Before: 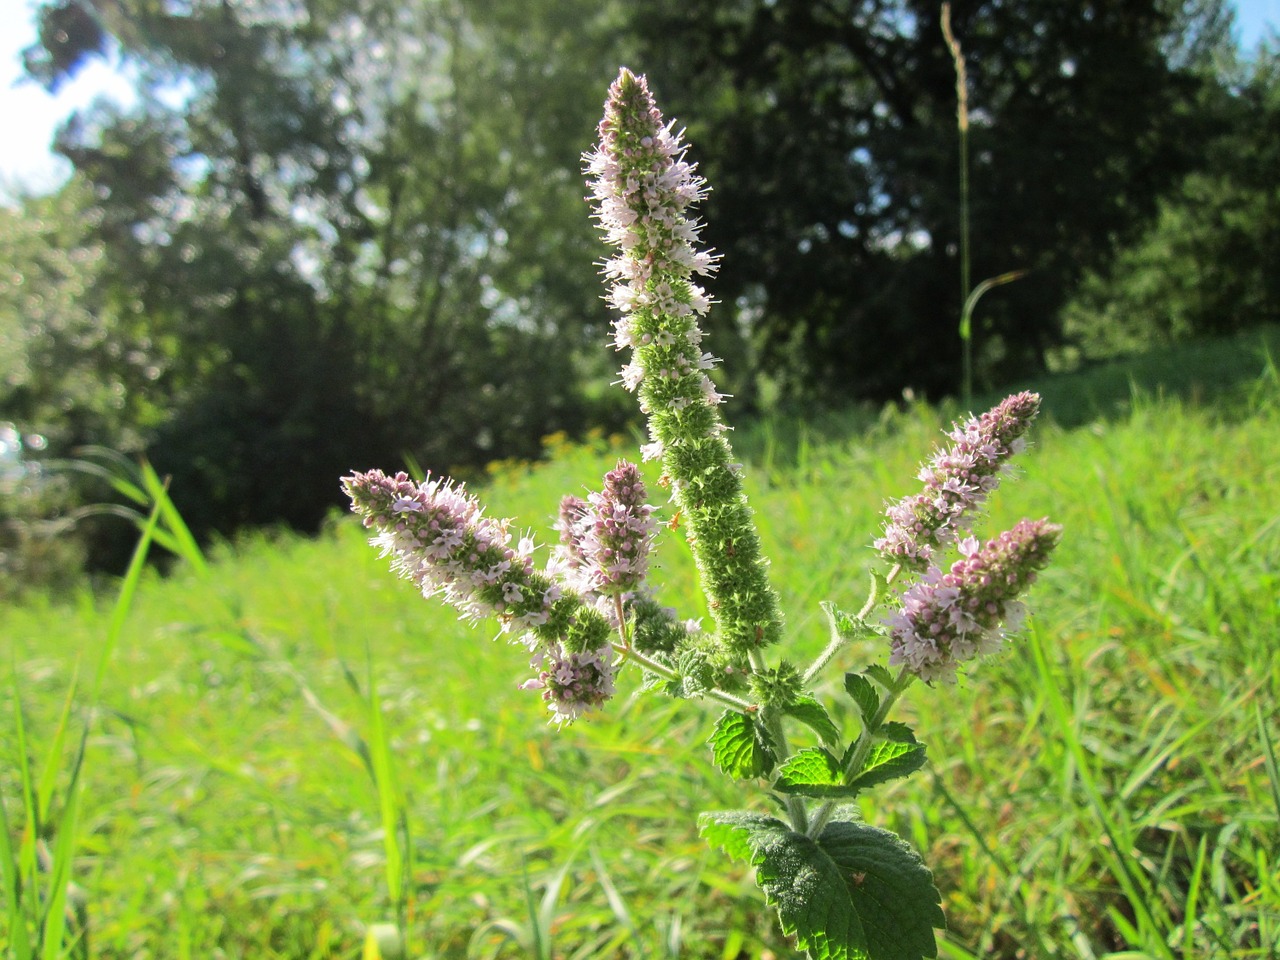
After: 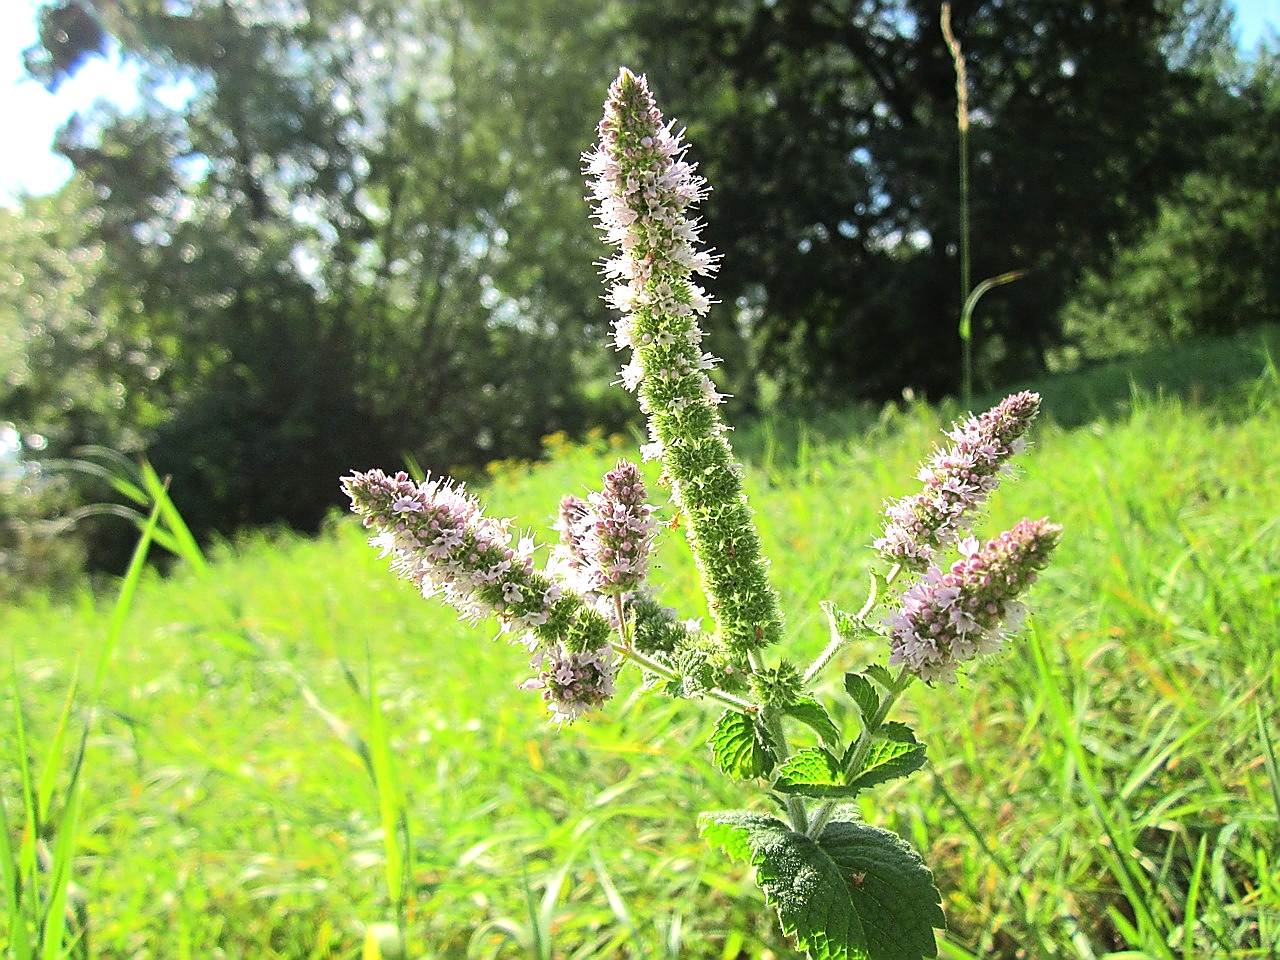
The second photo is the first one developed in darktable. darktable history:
sharpen: radius 1.4, amount 1.25, threshold 0.7
exposure: black level correction 0, exposure 0.5 EV, compensate highlight preservation false
